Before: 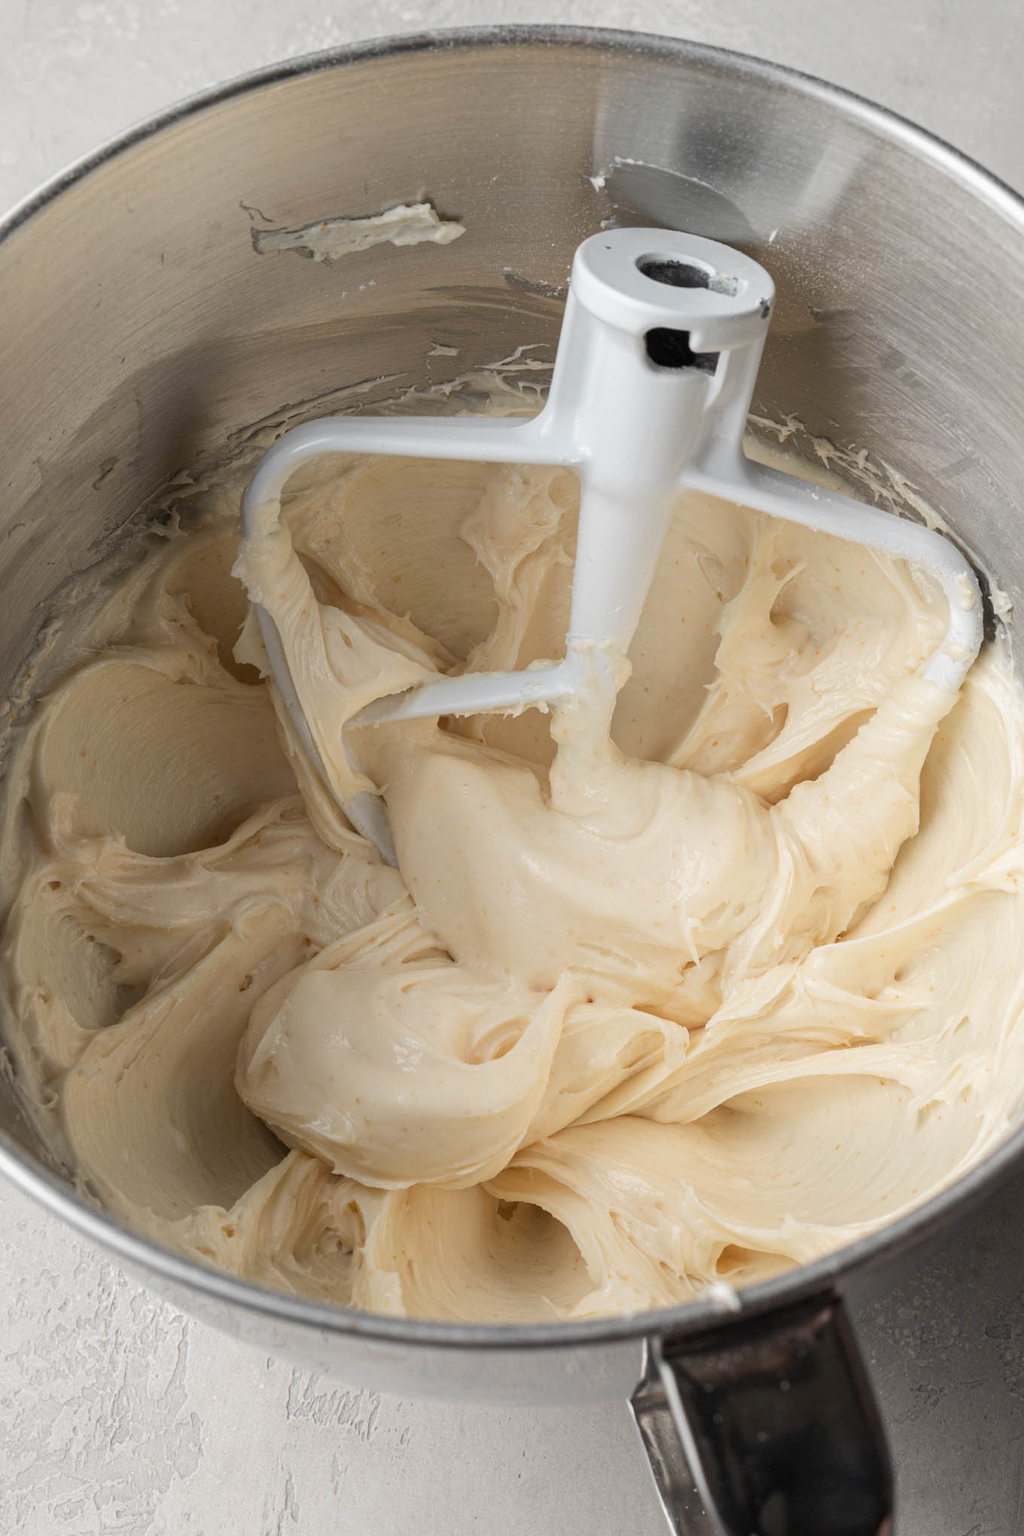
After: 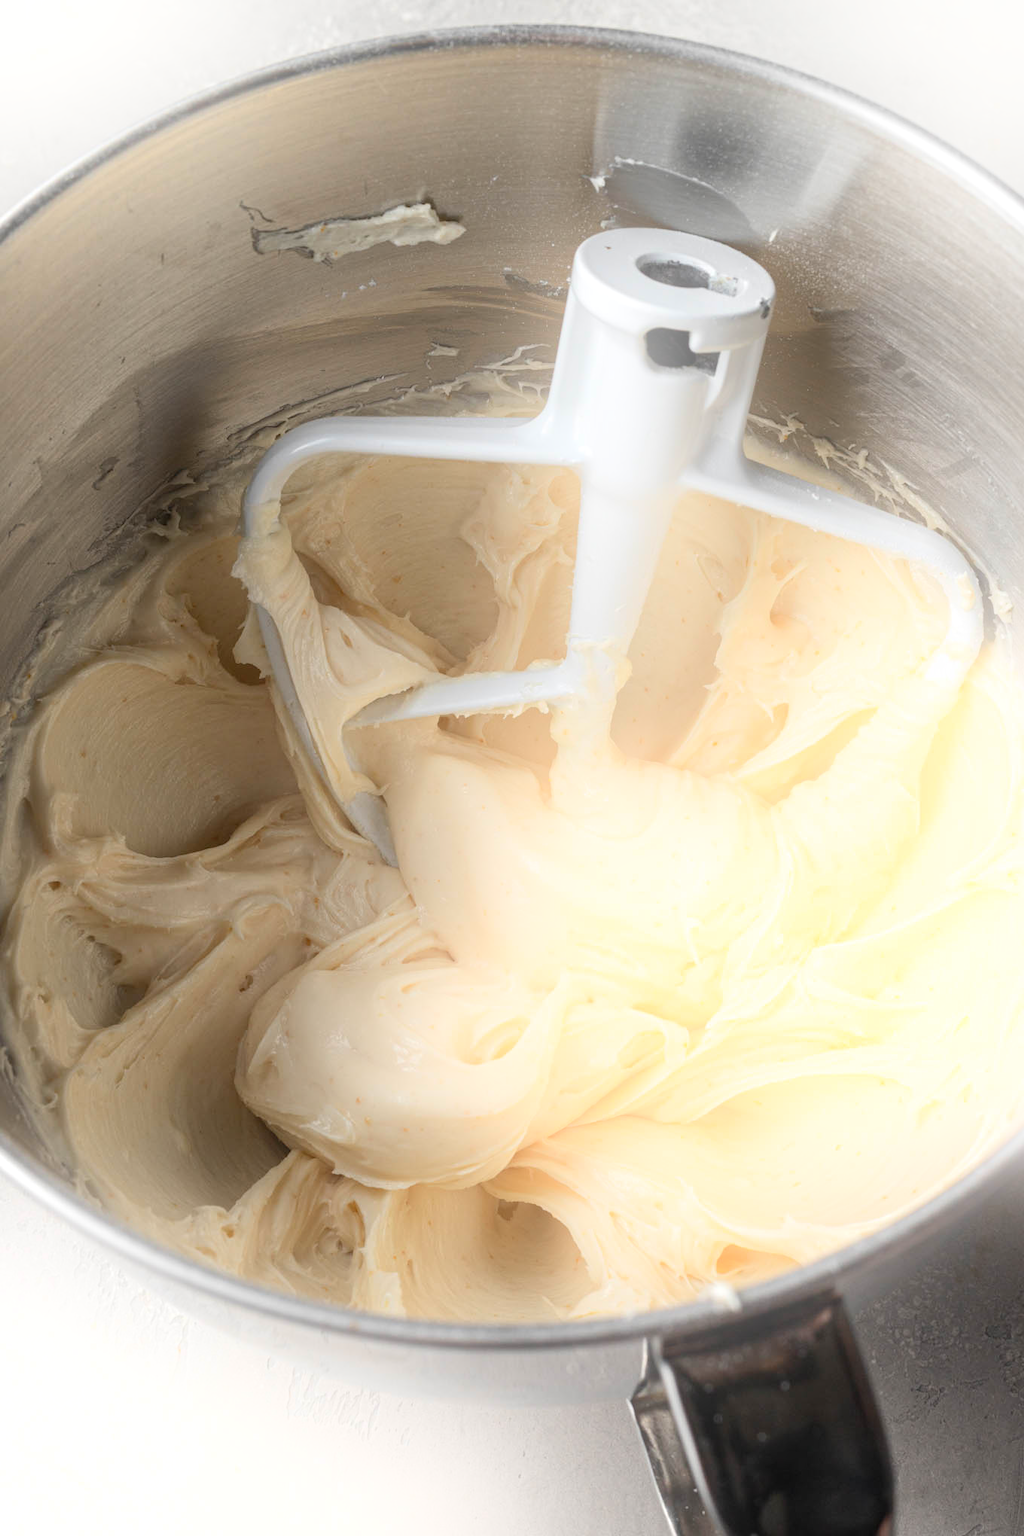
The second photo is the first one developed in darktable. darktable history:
bloom: on, module defaults
exposure: exposure 0.217 EV, compensate highlight preservation false
